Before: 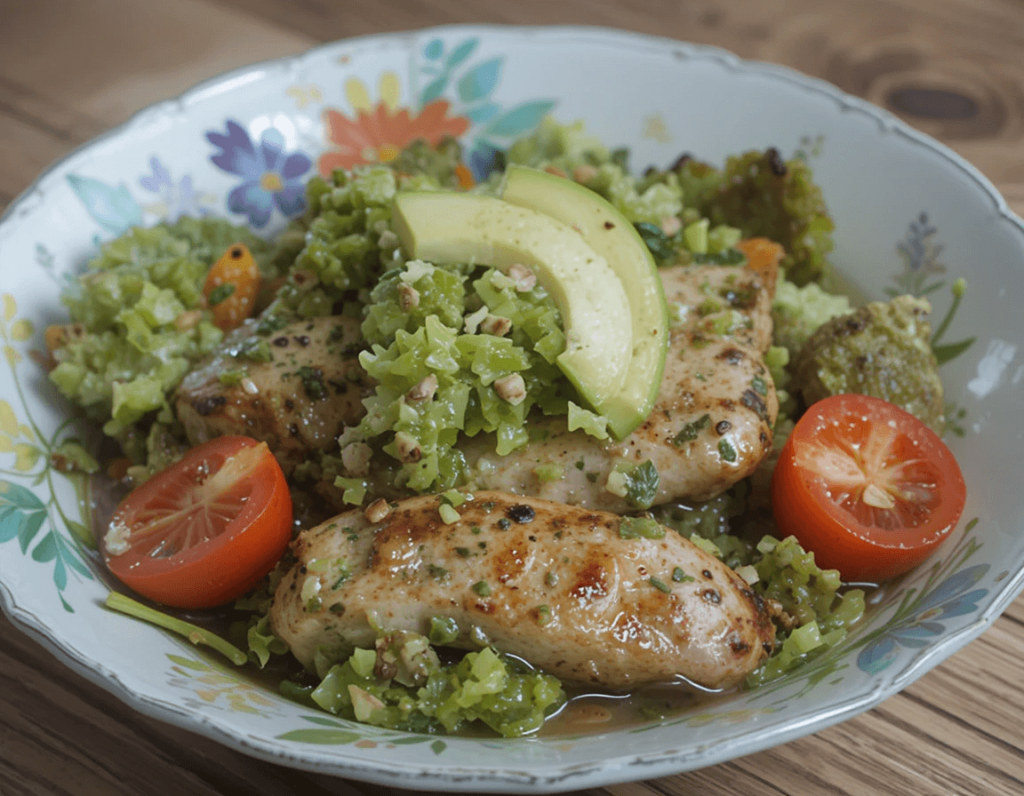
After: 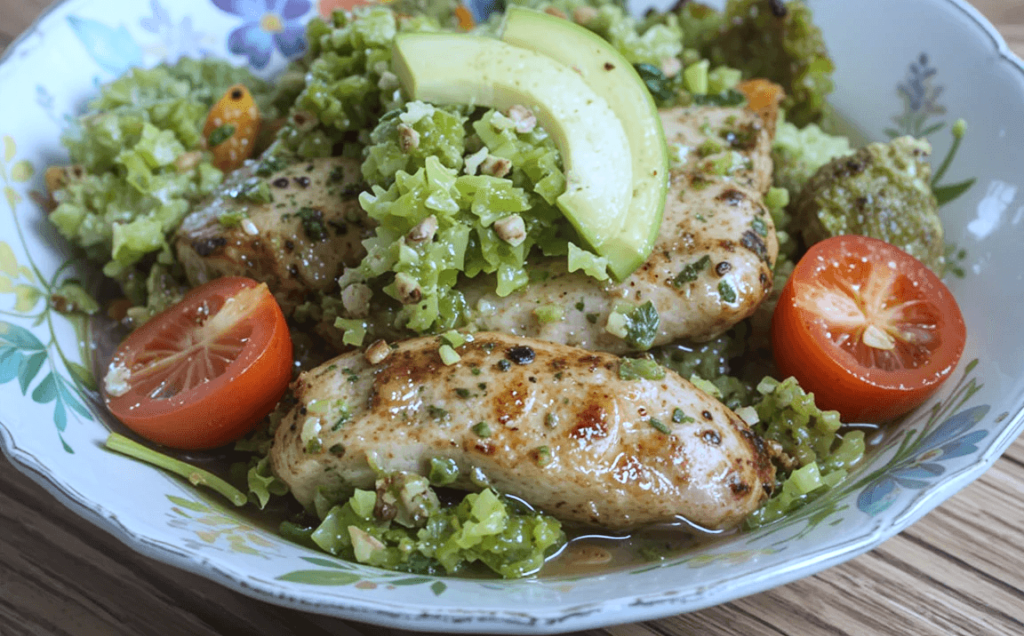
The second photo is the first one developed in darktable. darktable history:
fill light: on, module defaults
local contrast: on, module defaults
crop and rotate: top 19.998%
contrast brightness saturation: contrast 0.2, brightness 0.15, saturation 0.14
white balance: red 0.926, green 1.003, blue 1.133
